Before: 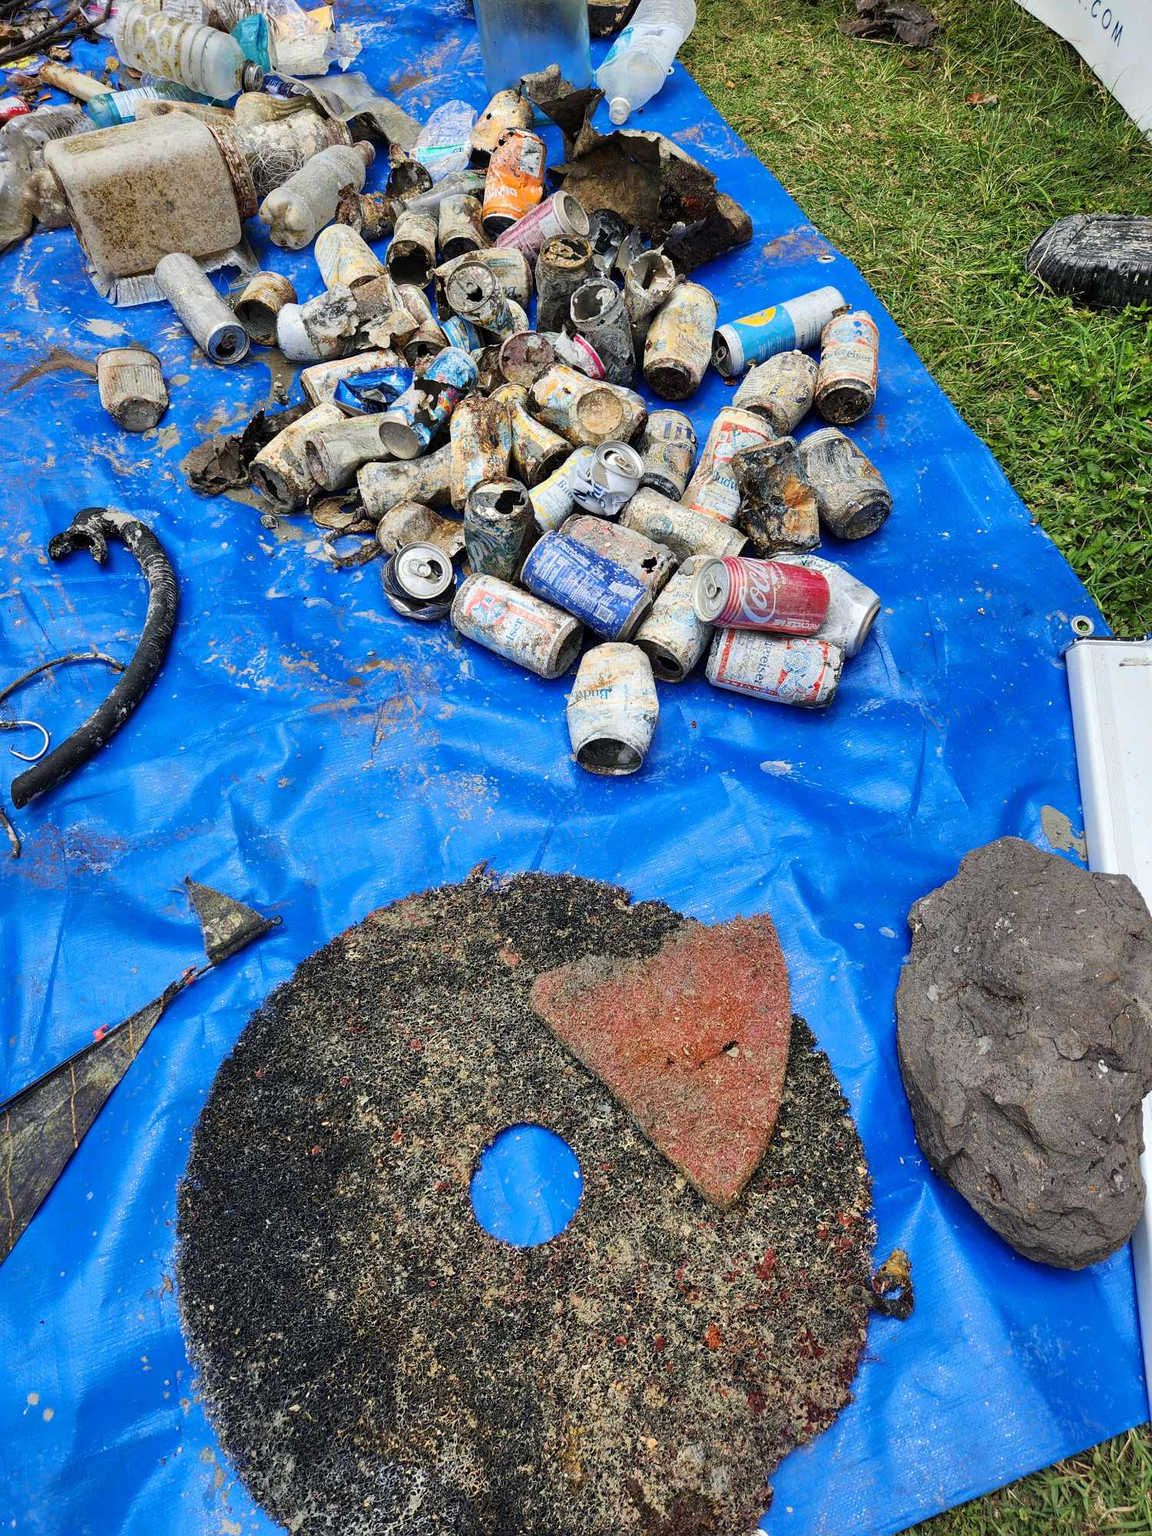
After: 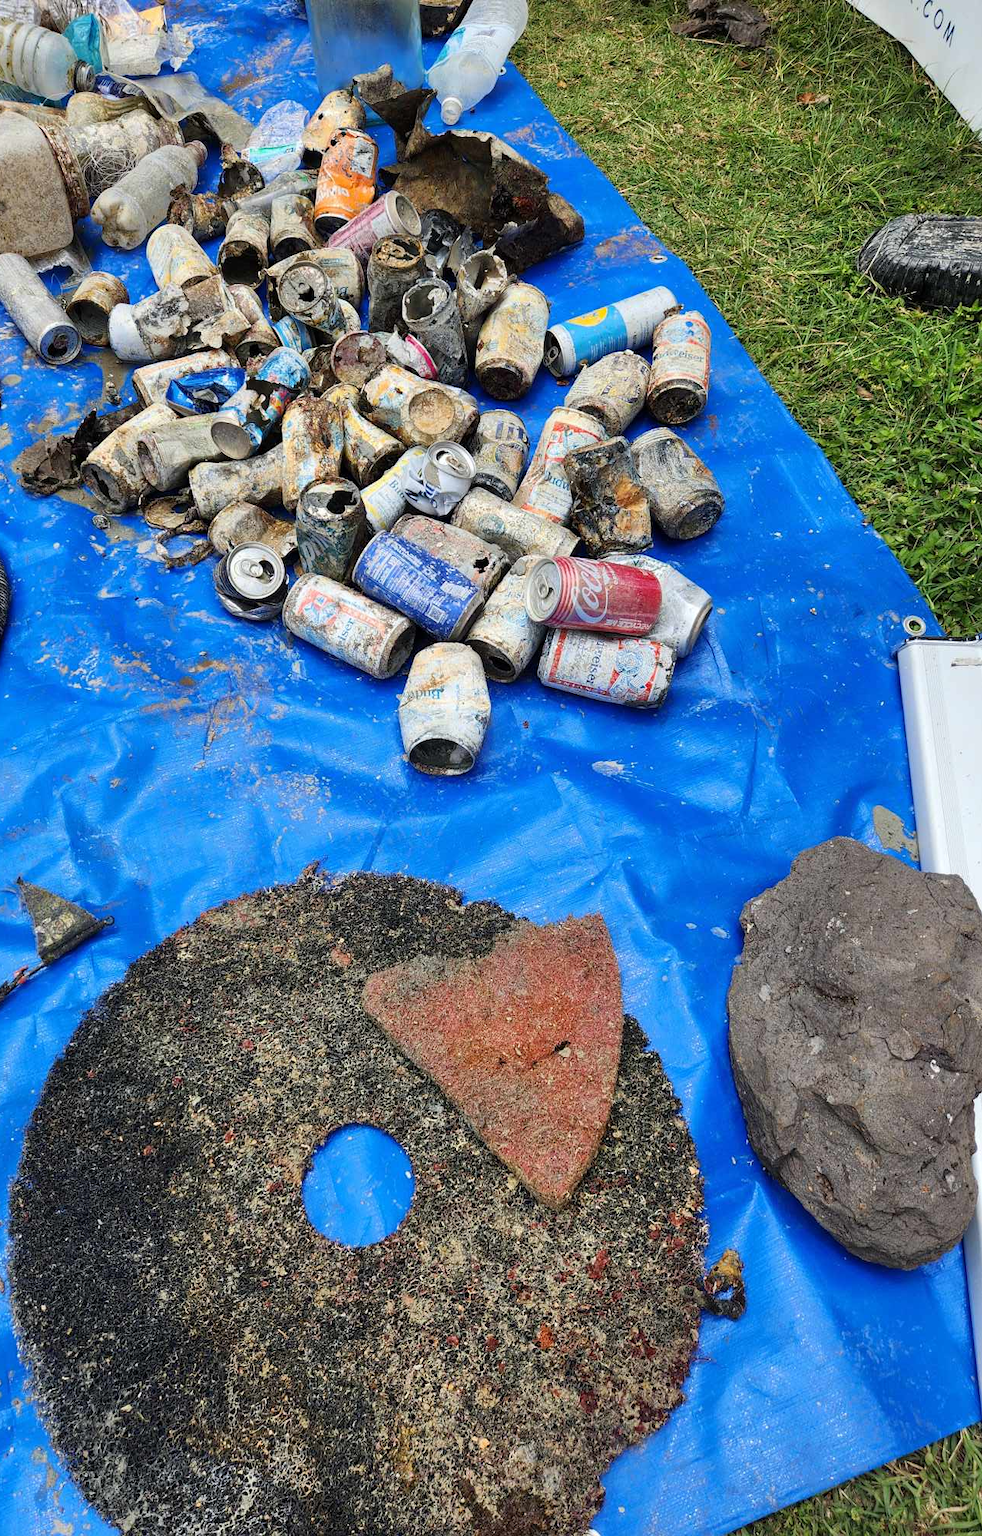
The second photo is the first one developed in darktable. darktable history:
crop and rotate: left 14.703%
